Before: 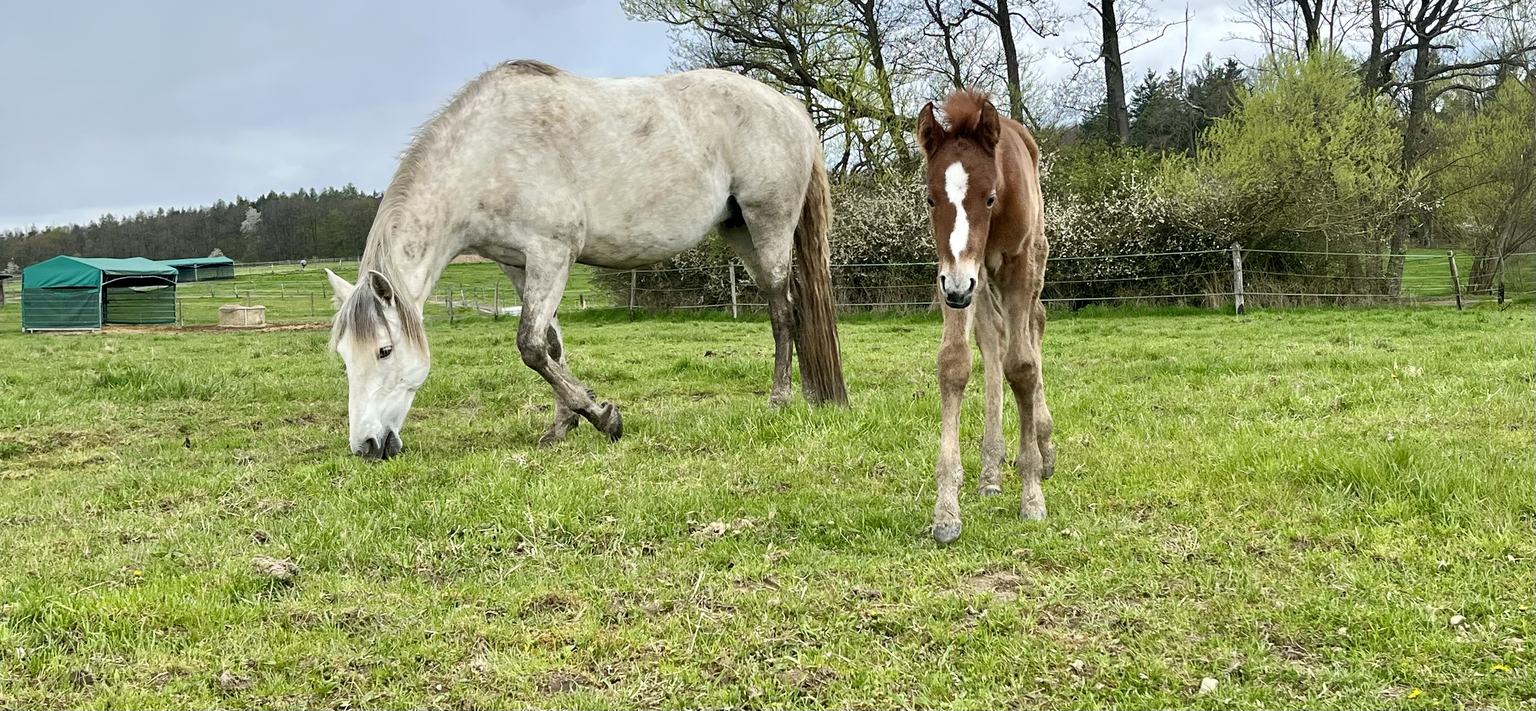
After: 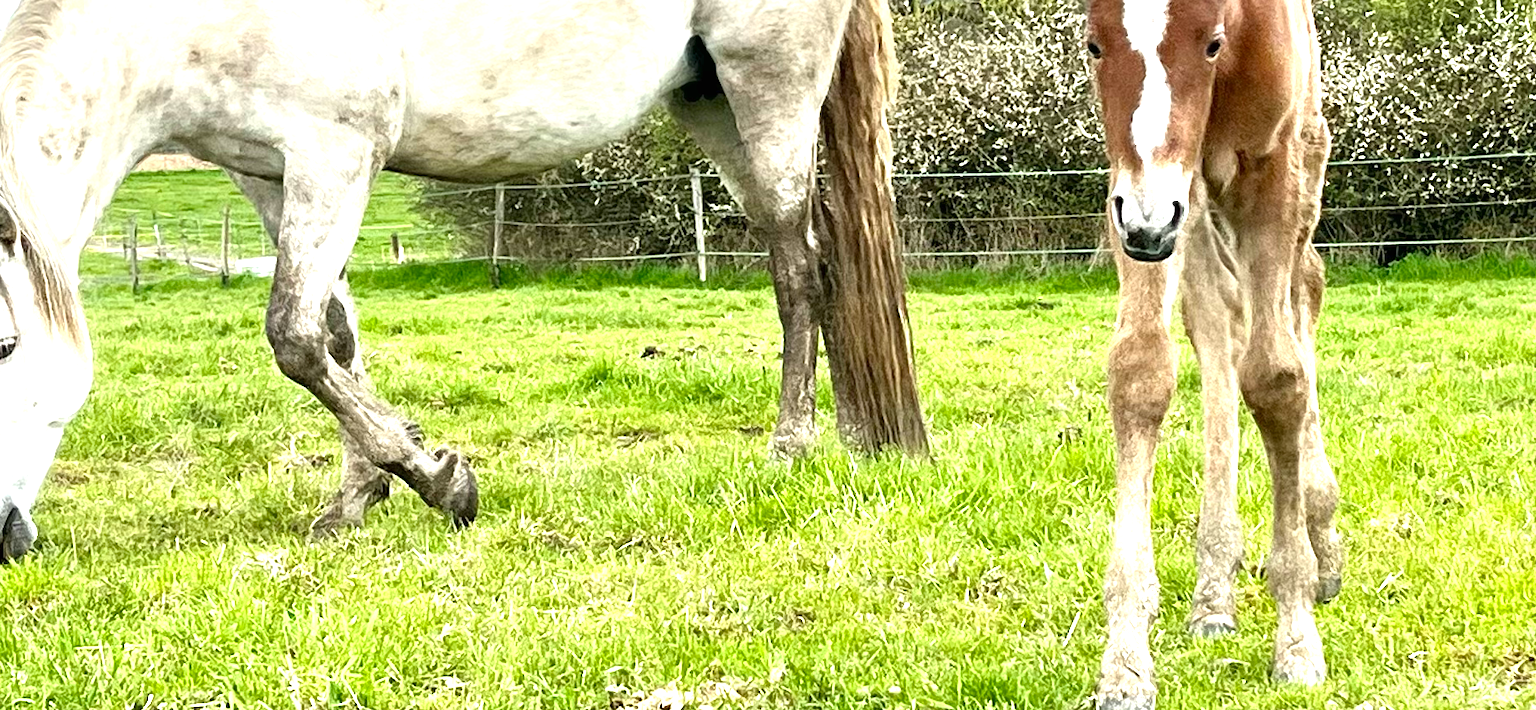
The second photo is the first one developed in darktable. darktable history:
crop: left 25%, top 25%, right 25%, bottom 25%
exposure: black level correction 0, exposure 1.2 EV, compensate highlight preservation false
